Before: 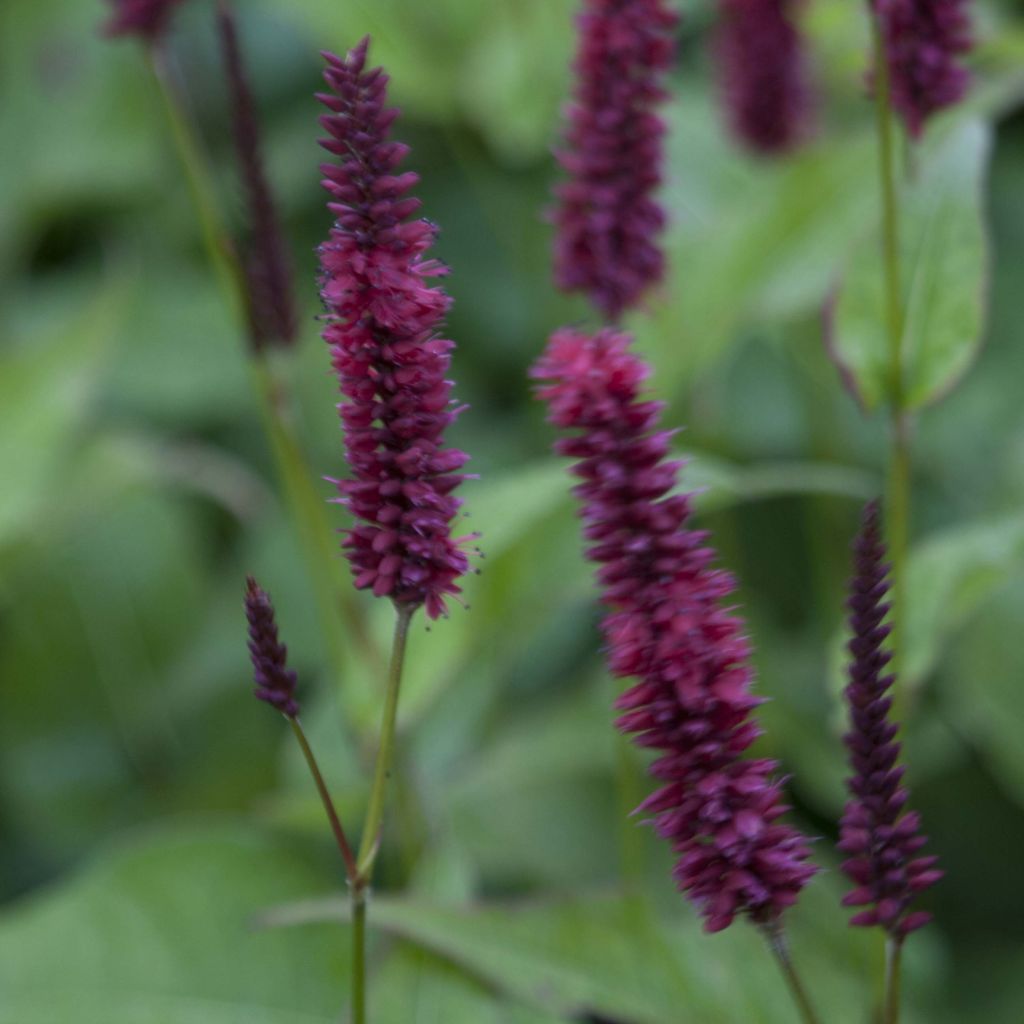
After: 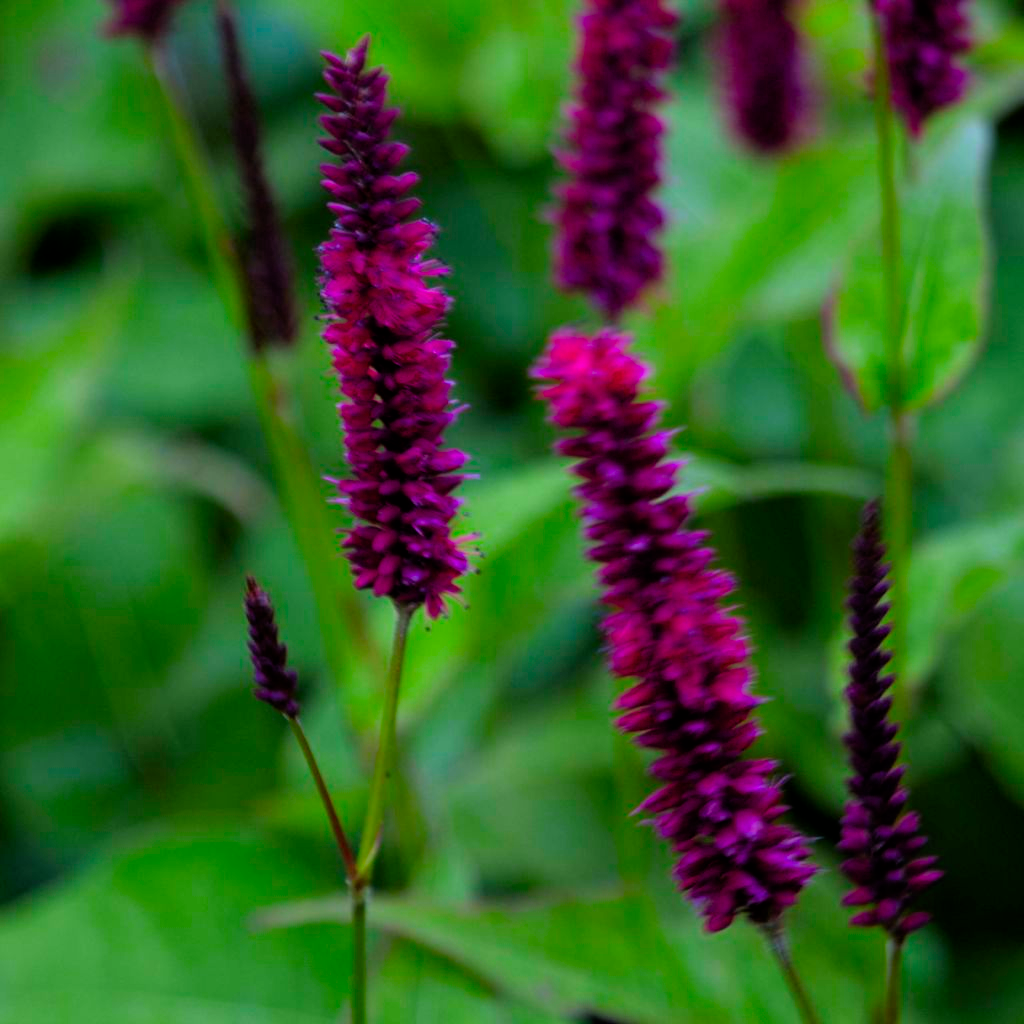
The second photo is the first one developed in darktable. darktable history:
color correction: saturation 2.15
filmic rgb: black relative exposure -4.91 EV, white relative exposure 2.84 EV, hardness 3.7
rotate and perspective: automatic cropping original format, crop left 0, crop top 0
